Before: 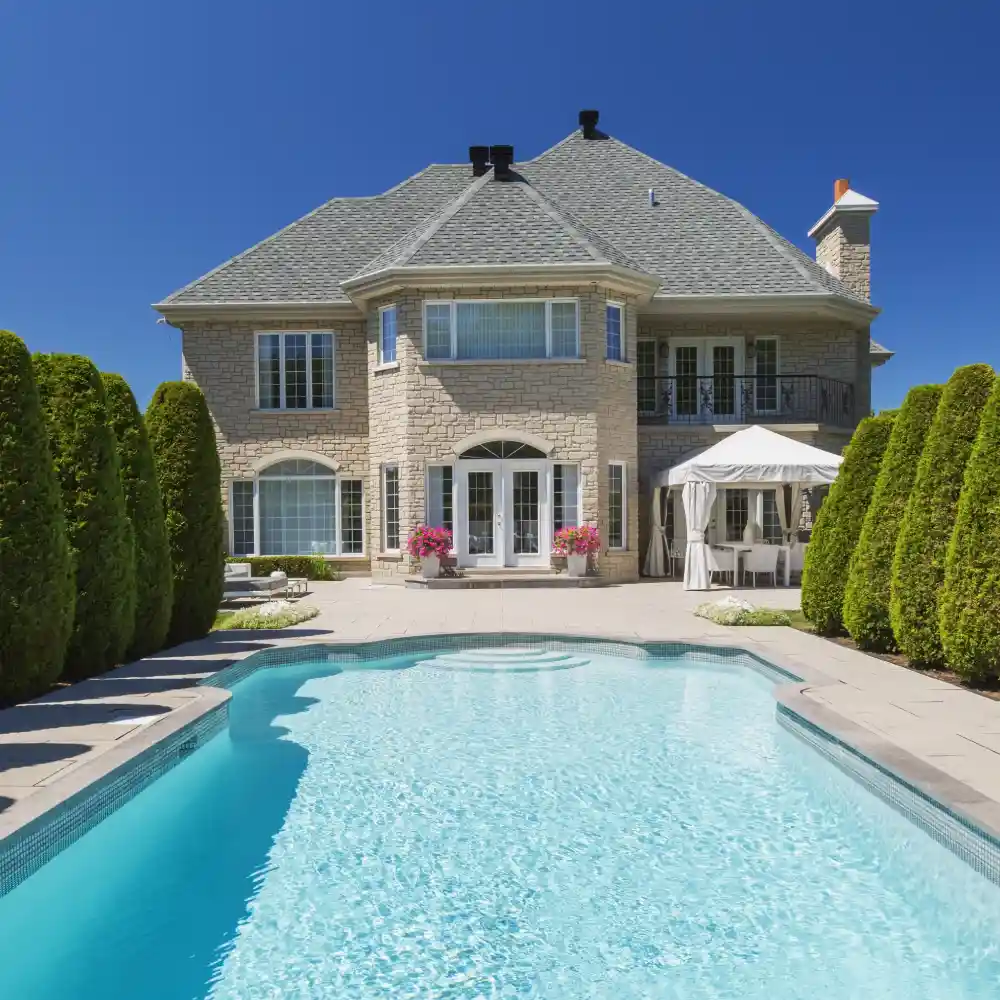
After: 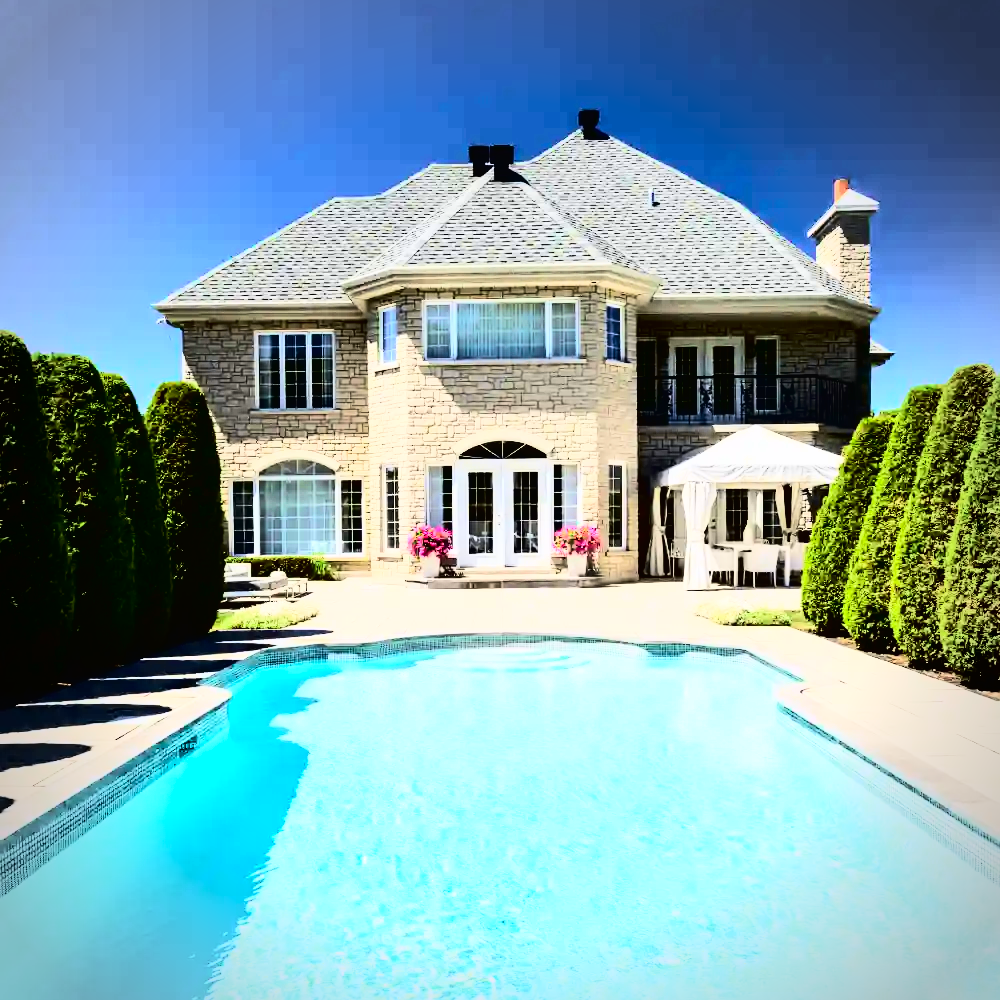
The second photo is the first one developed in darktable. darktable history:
contrast brightness saturation: contrast 0.19, brightness -0.24, saturation 0.11
vignetting: on, module defaults
tone curve: curves: ch0 [(0, 0.013) (0.054, 0.018) (0.205, 0.191) (0.289, 0.292) (0.39, 0.424) (0.493, 0.551) (0.666, 0.743) (0.795, 0.841) (1, 0.998)]; ch1 [(0, 0) (0.385, 0.343) (0.439, 0.415) (0.494, 0.495) (0.501, 0.501) (0.51, 0.509) (0.548, 0.554) (0.586, 0.614) (0.66, 0.706) (0.783, 0.804) (1, 1)]; ch2 [(0, 0) (0.304, 0.31) (0.403, 0.399) (0.441, 0.428) (0.47, 0.469) (0.498, 0.496) (0.524, 0.538) (0.566, 0.579) (0.633, 0.665) (0.7, 0.711) (1, 1)], color space Lab, independent channels, preserve colors none
rgb curve: curves: ch0 [(0, 0) (0.21, 0.15) (0.24, 0.21) (0.5, 0.75) (0.75, 0.96) (0.89, 0.99) (1, 1)]; ch1 [(0, 0.02) (0.21, 0.13) (0.25, 0.2) (0.5, 0.67) (0.75, 0.9) (0.89, 0.97) (1, 1)]; ch2 [(0, 0.02) (0.21, 0.13) (0.25, 0.2) (0.5, 0.67) (0.75, 0.9) (0.89, 0.97) (1, 1)], compensate middle gray true
